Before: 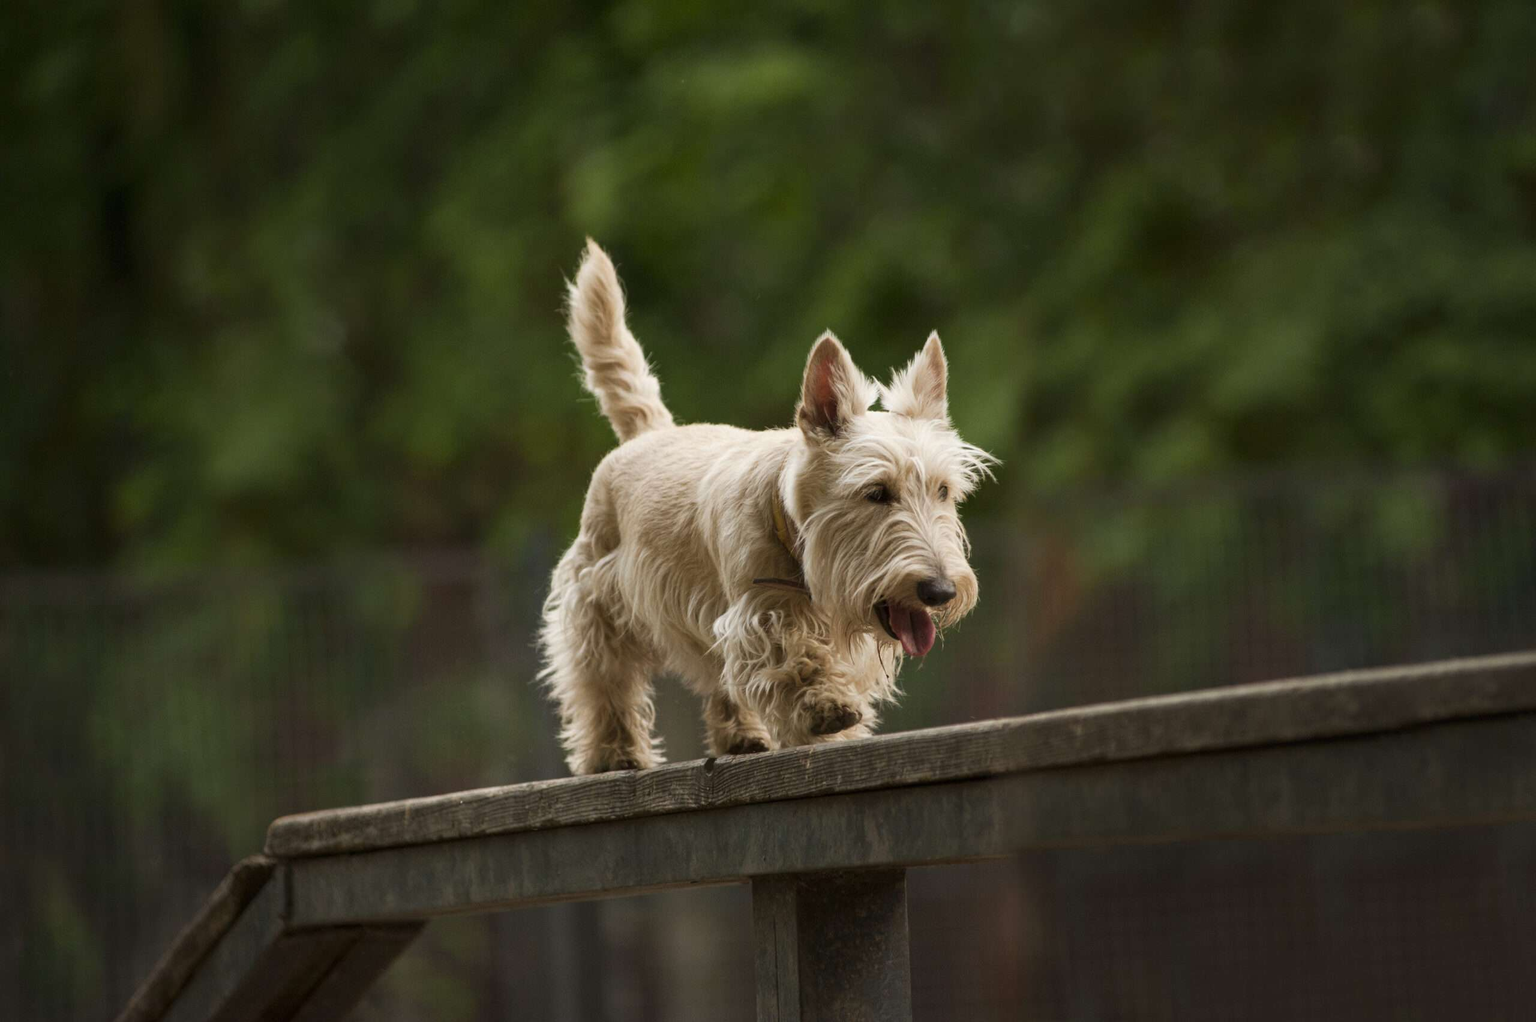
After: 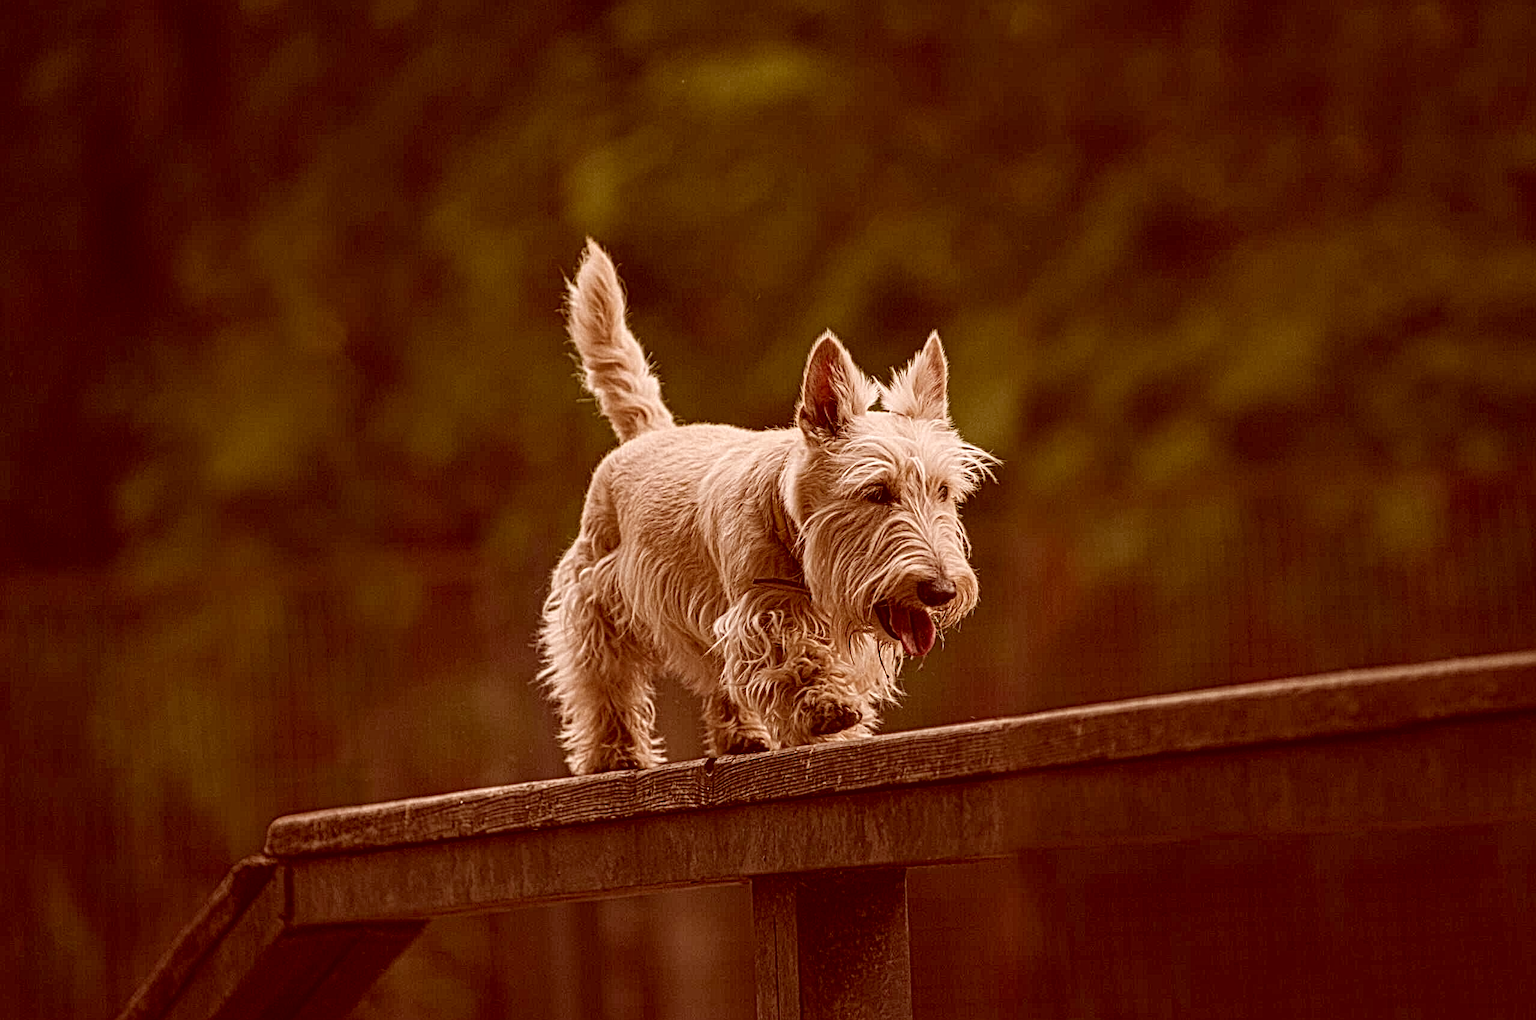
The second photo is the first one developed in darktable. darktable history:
exposure: exposure -0.151 EV, compensate highlight preservation false
color correction: highlights a* 9.03, highlights b* 8.71, shadows a* 40, shadows b* 40, saturation 0.8
crop: bottom 0.071%
local contrast: mode bilateral grid, contrast 20, coarseness 3, detail 300%, midtone range 0.2
